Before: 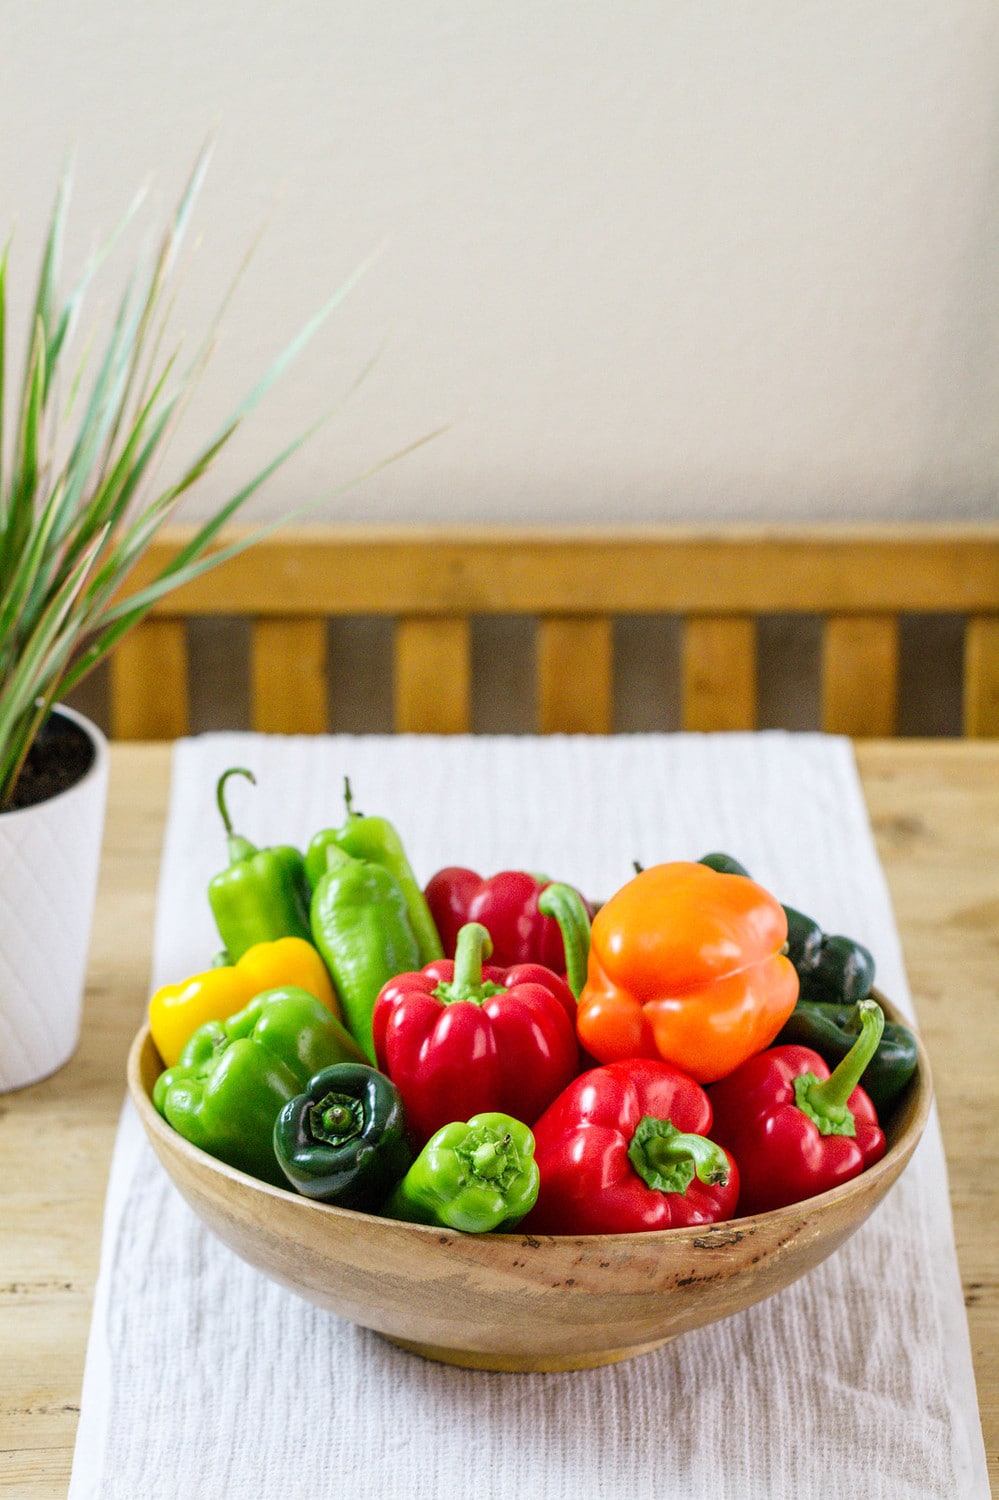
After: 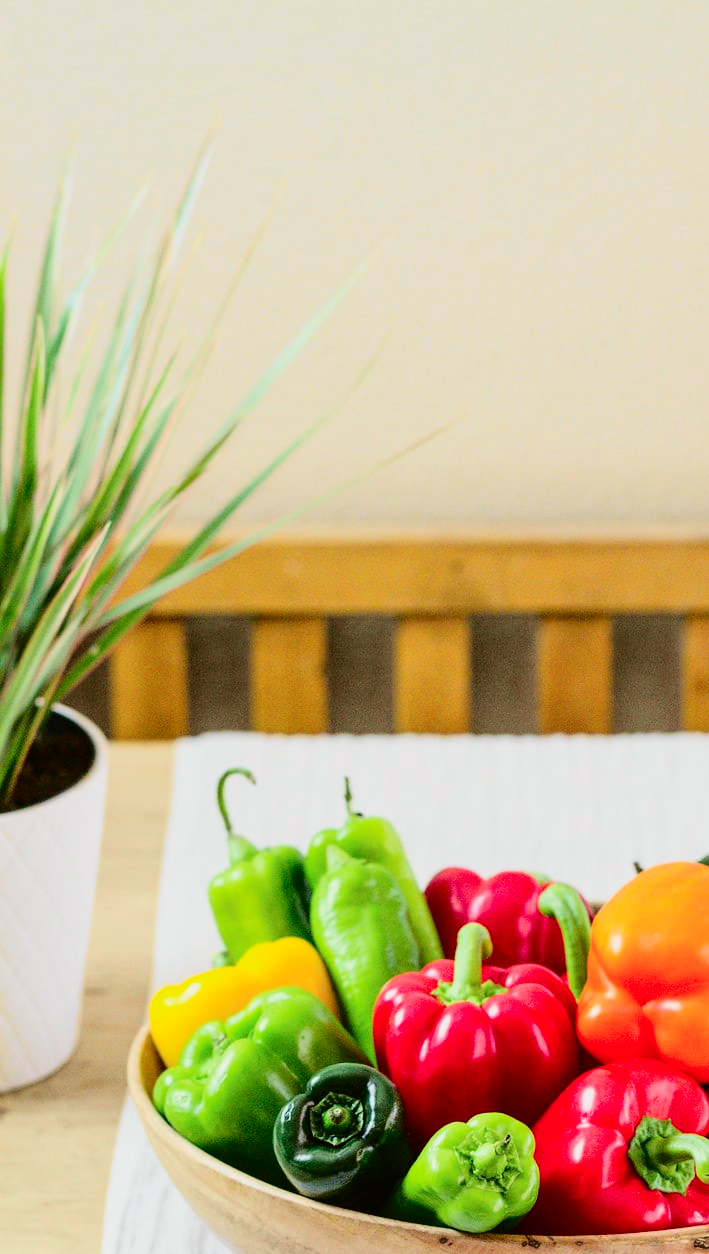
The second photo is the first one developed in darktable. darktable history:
tone curve: curves: ch0 [(0, 0.006) (0.184, 0.117) (0.405, 0.46) (0.456, 0.528) (0.634, 0.728) (0.877, 0.89) (0.984, 0.935)]; ch1 [(0, 0) (0.443, 0.43) (0.492, 0.489) (0.566, 0.579) (0.595, 0.625) (0.608, 0.667) (0.65, 0.729) (1, 1)]; ch2 [(0, 0) (0.33, 0.301) (0.421, 0.443) (0.447, 0.489) (0.495, 0.505) (0.537, 0.583) (0.586, 0.591) (0.663, 0.686) (1, 1)], color space Lab, independent channels, preserve colors none
crop: right 29.016%, bottom 16.381%
